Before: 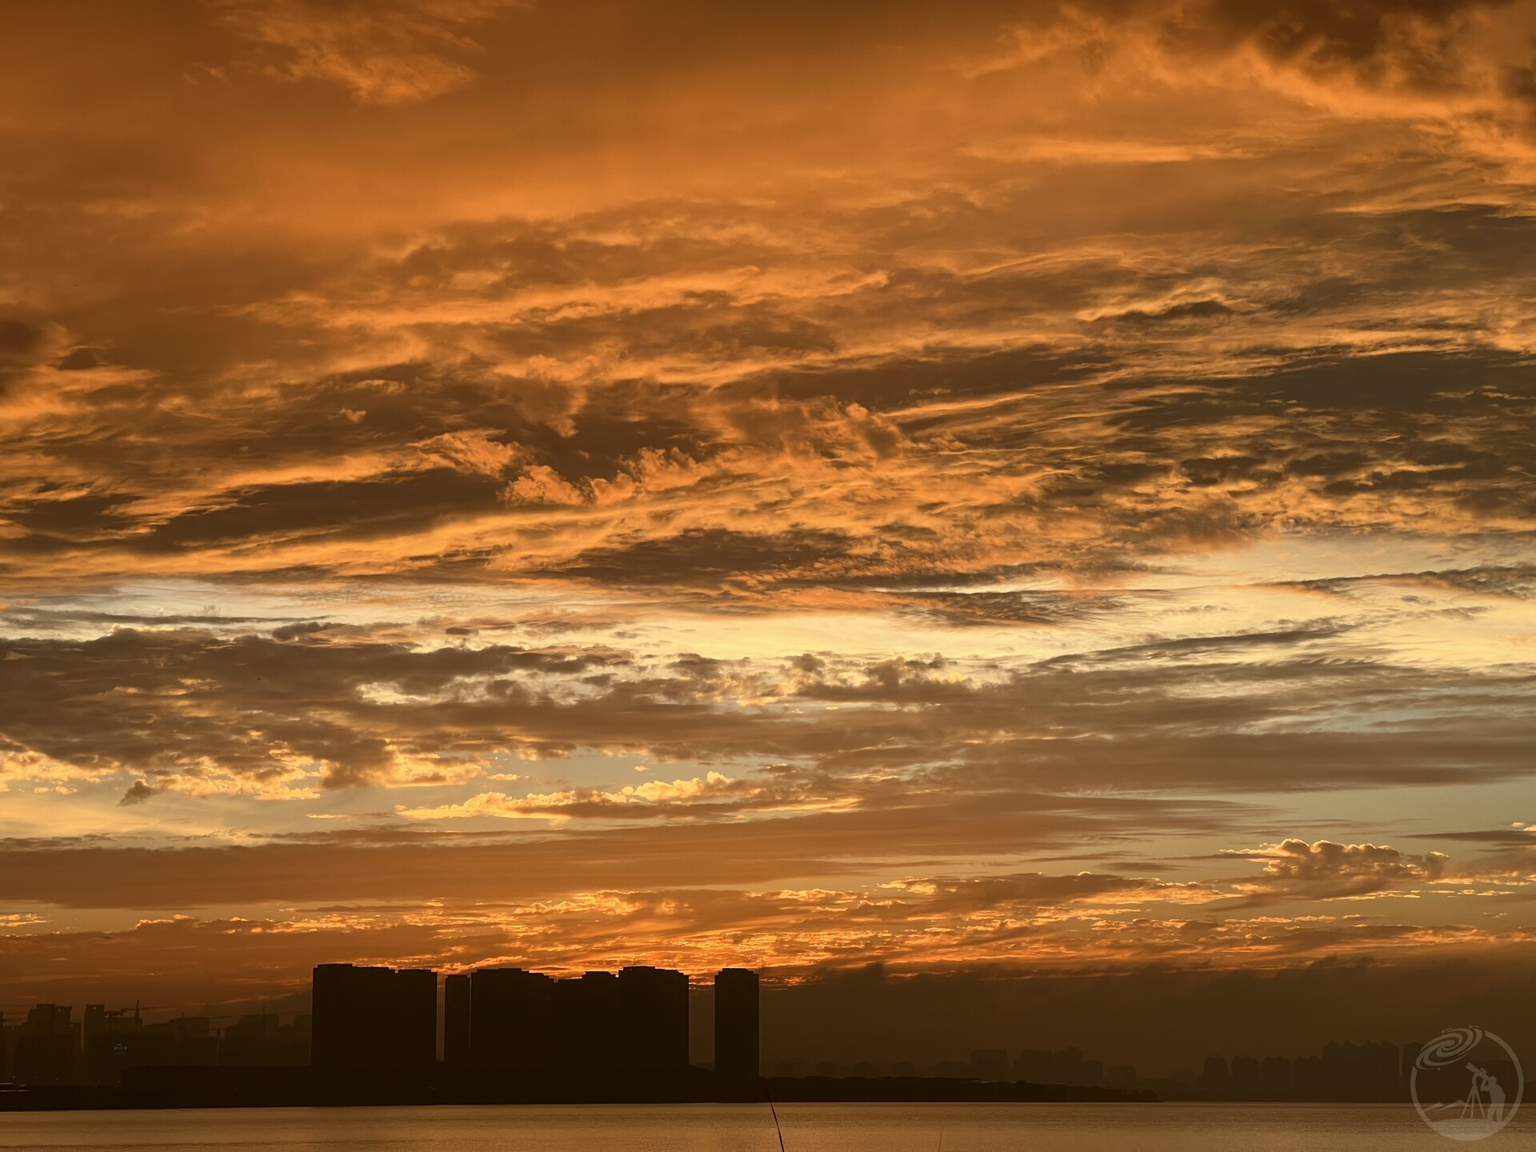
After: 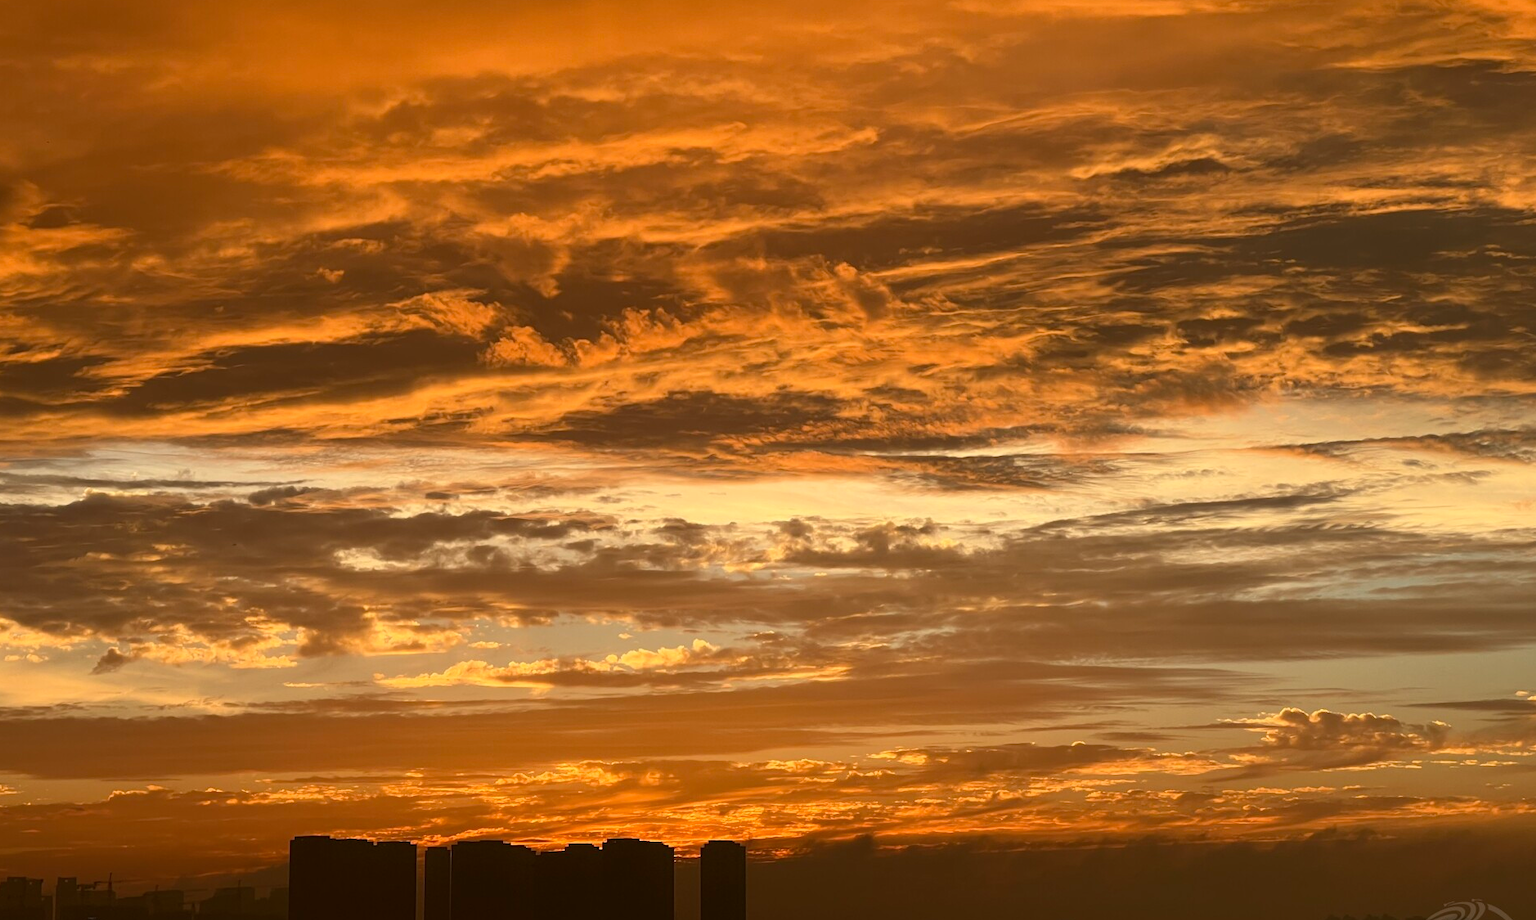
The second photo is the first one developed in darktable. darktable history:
crop and rotate: left 1.952%, top 12.741%, right 0.206%, bottom 9.106%
